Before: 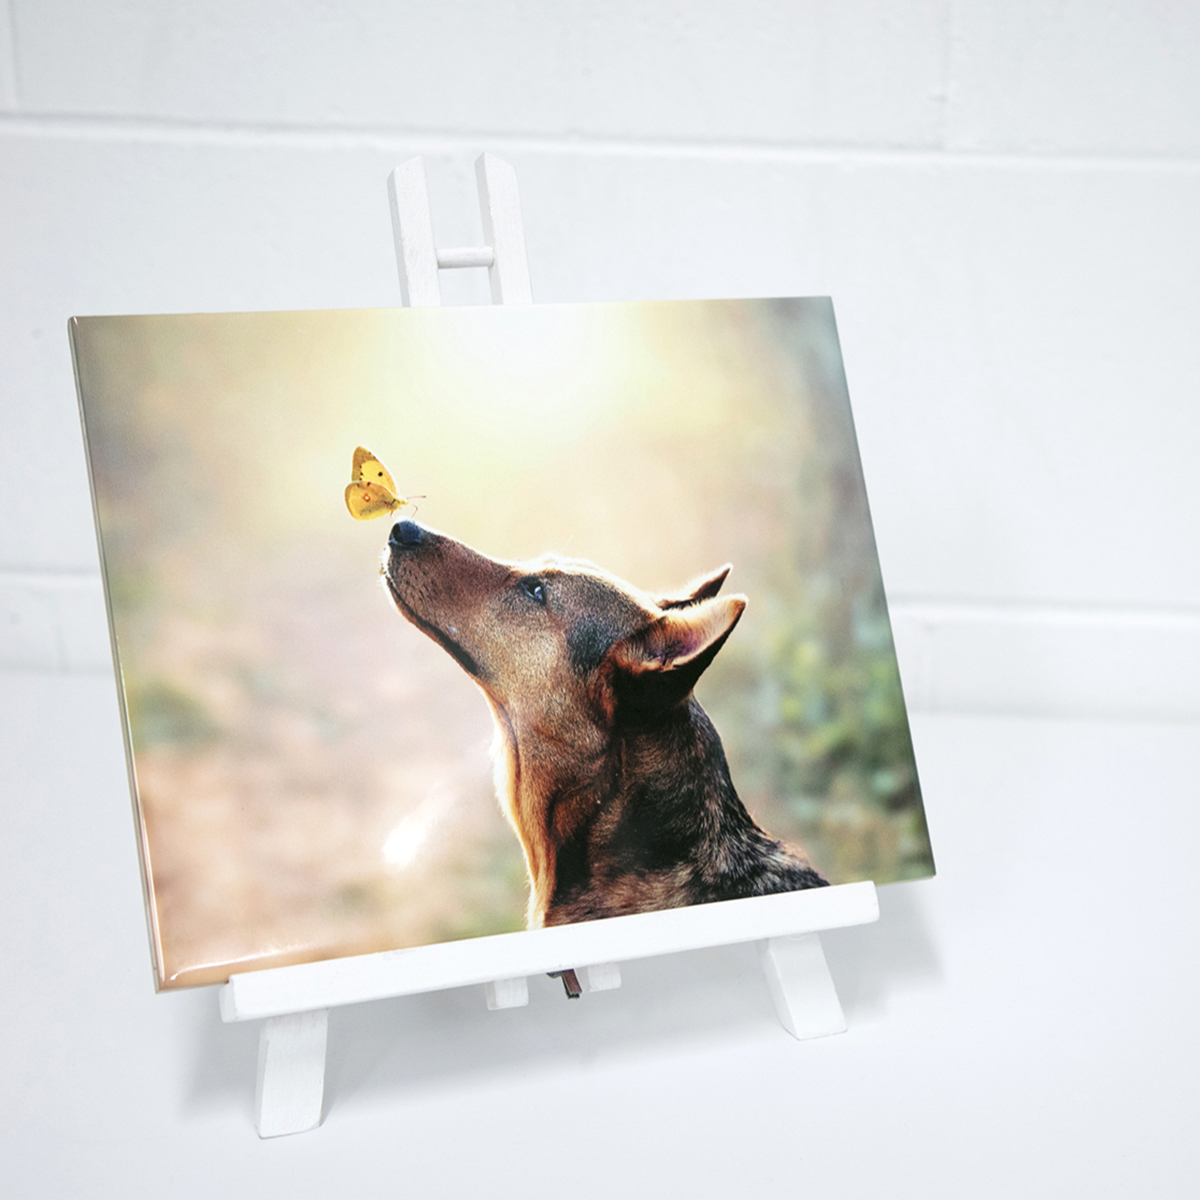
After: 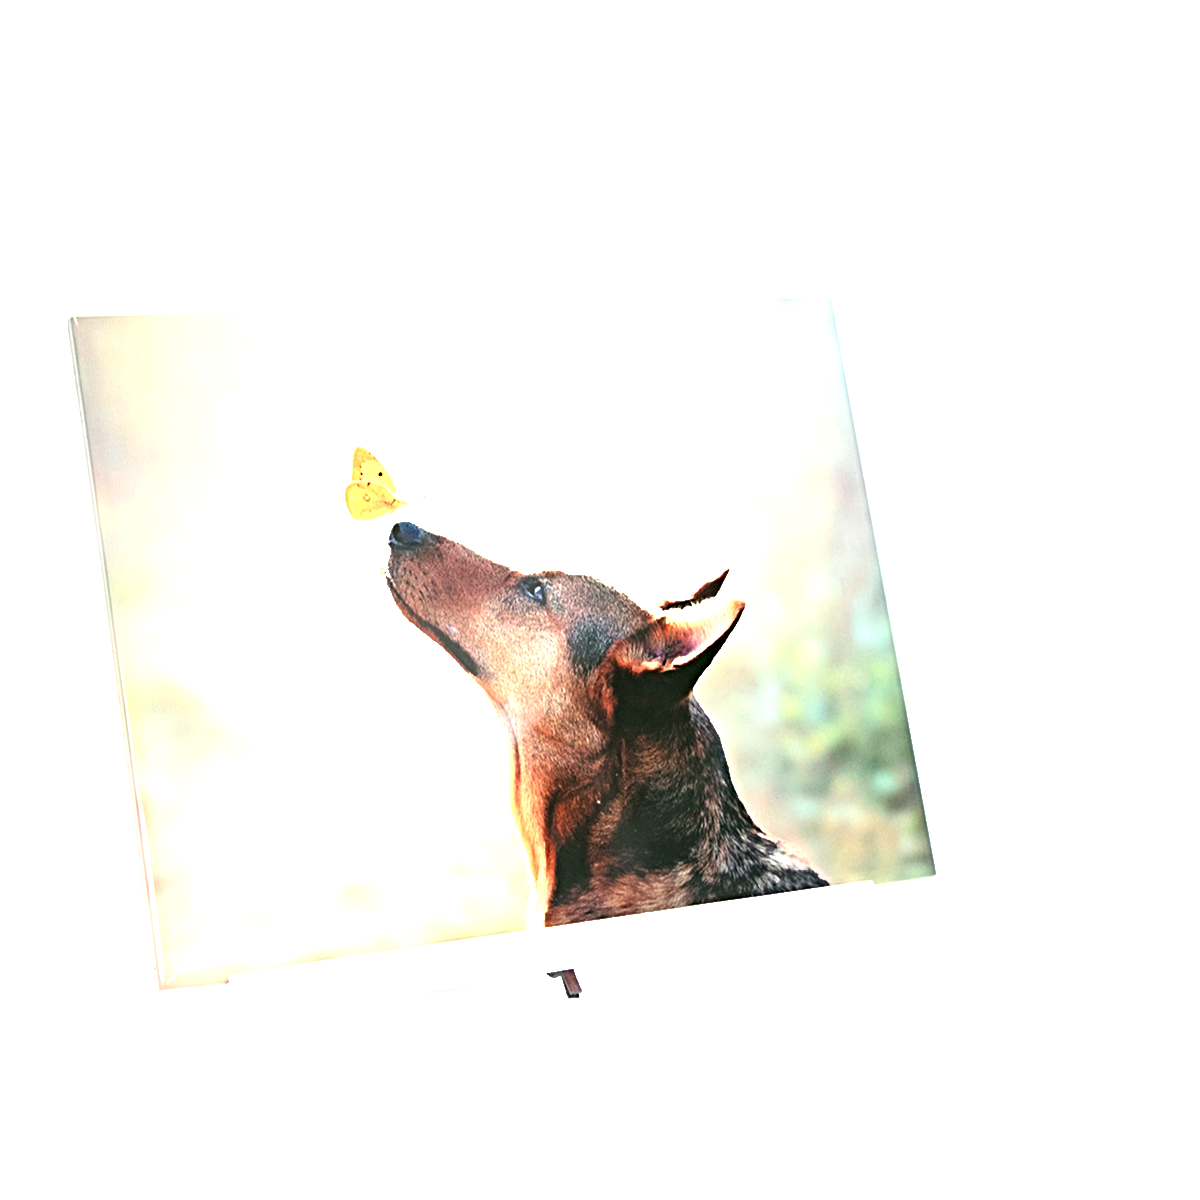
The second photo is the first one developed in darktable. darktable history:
contrast equalizer: octaves 7, y [[0.6 ×6], [0.55 ×6], [0 ×6], [0 ×6], [0 ×6]], mix -1
exposure: black level correction 0, exposure 1.1 EV, compensate exposure bias true, compensate highlight preservation false
sharpen: radius 4.883
